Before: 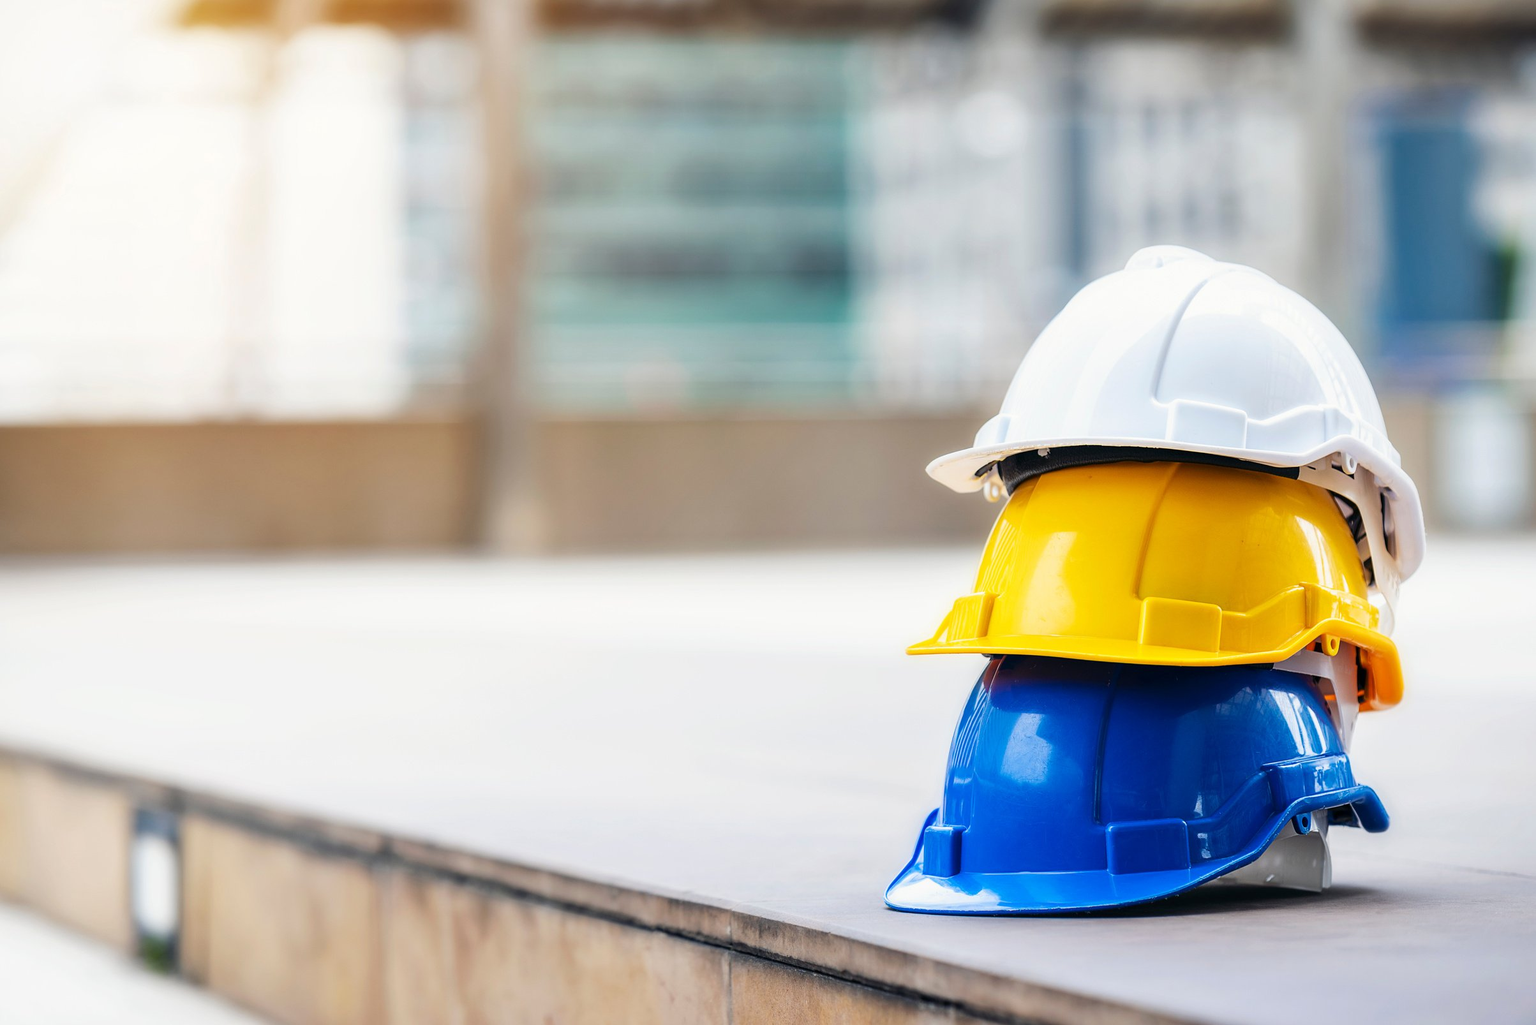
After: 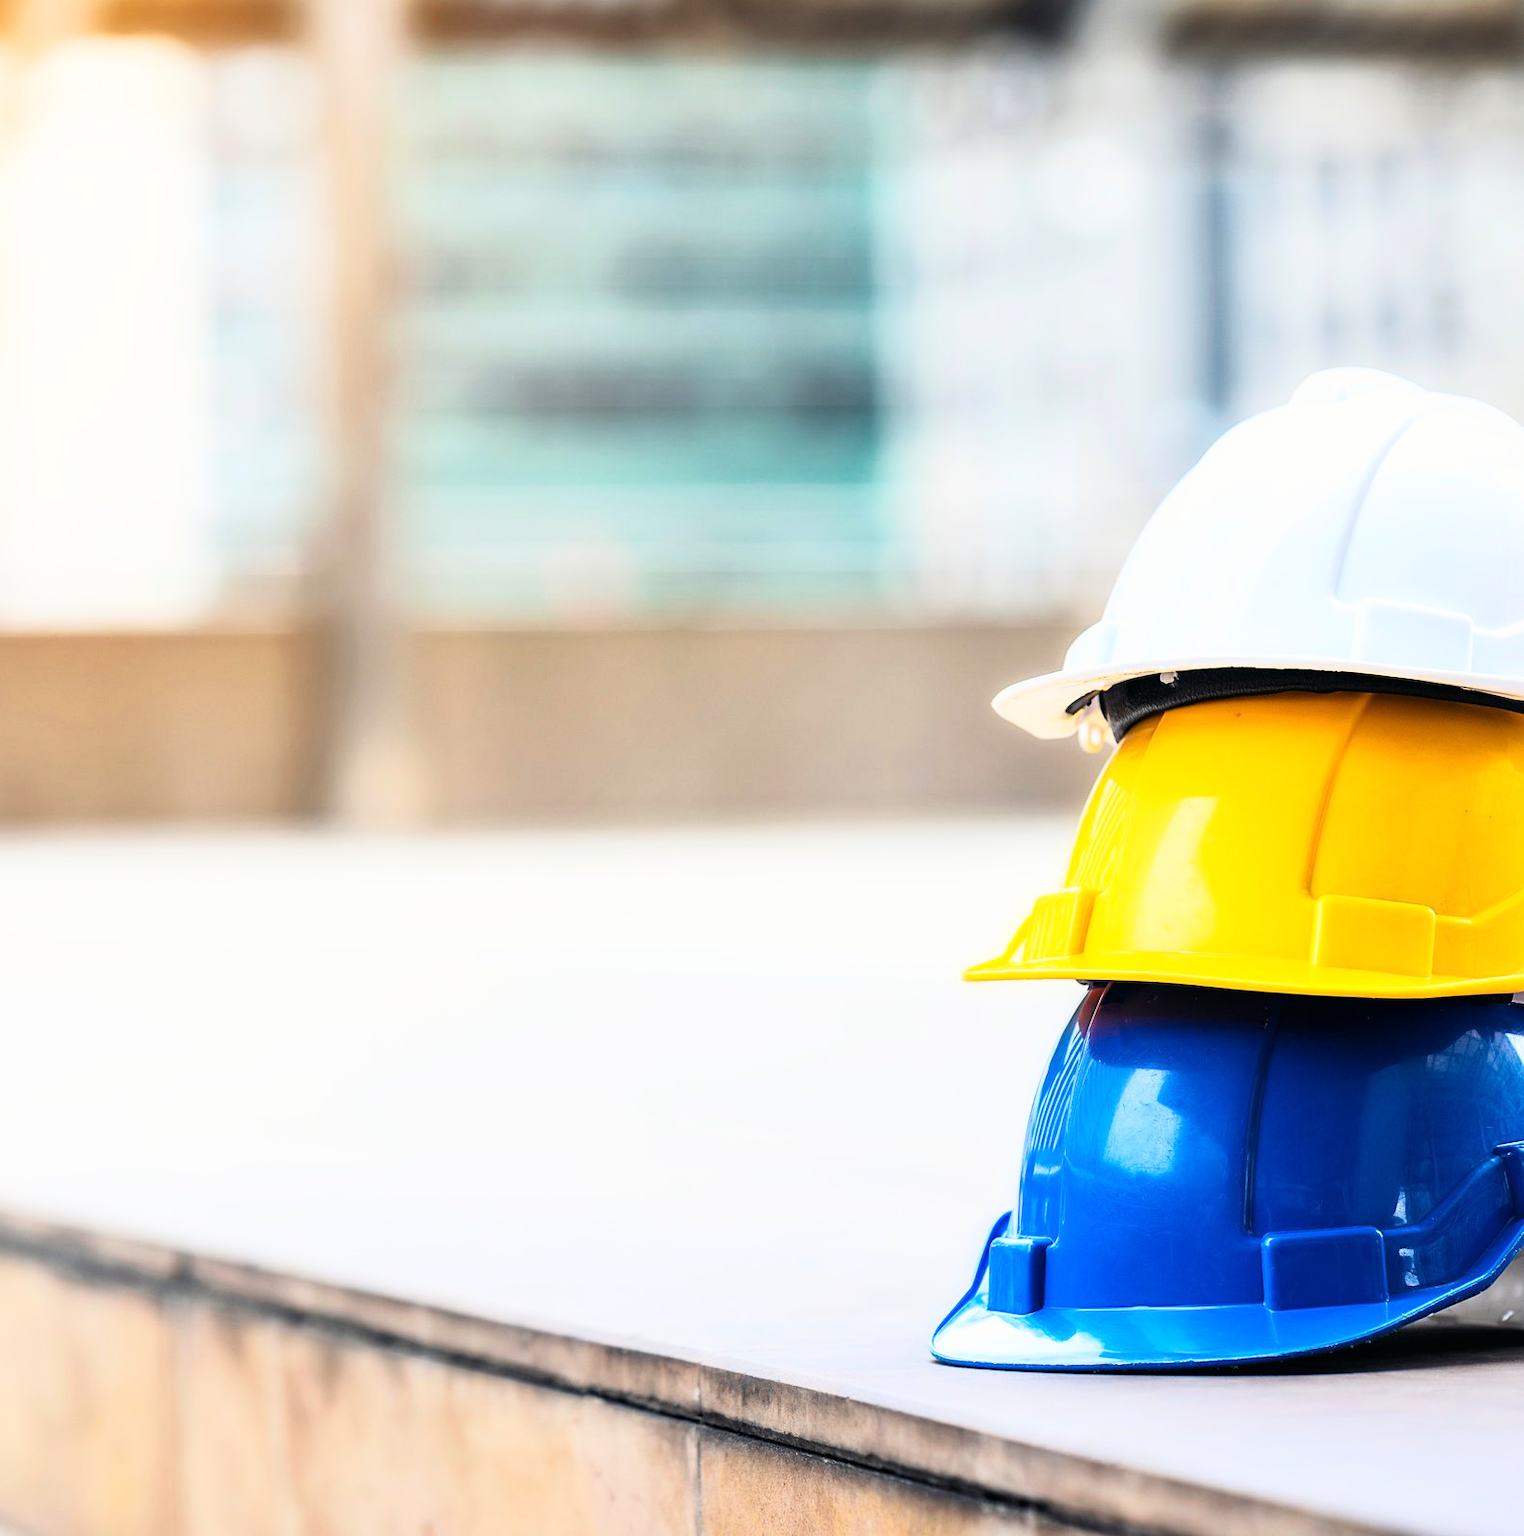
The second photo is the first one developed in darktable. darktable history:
base curve: curves: ch0 [(0, 0) (0.005, 0.002) (0.193, 0.295) (0.399, 0.664) (0.75, 0.928) (1, 1)]
crop: left 17.163%, right 16.553%
